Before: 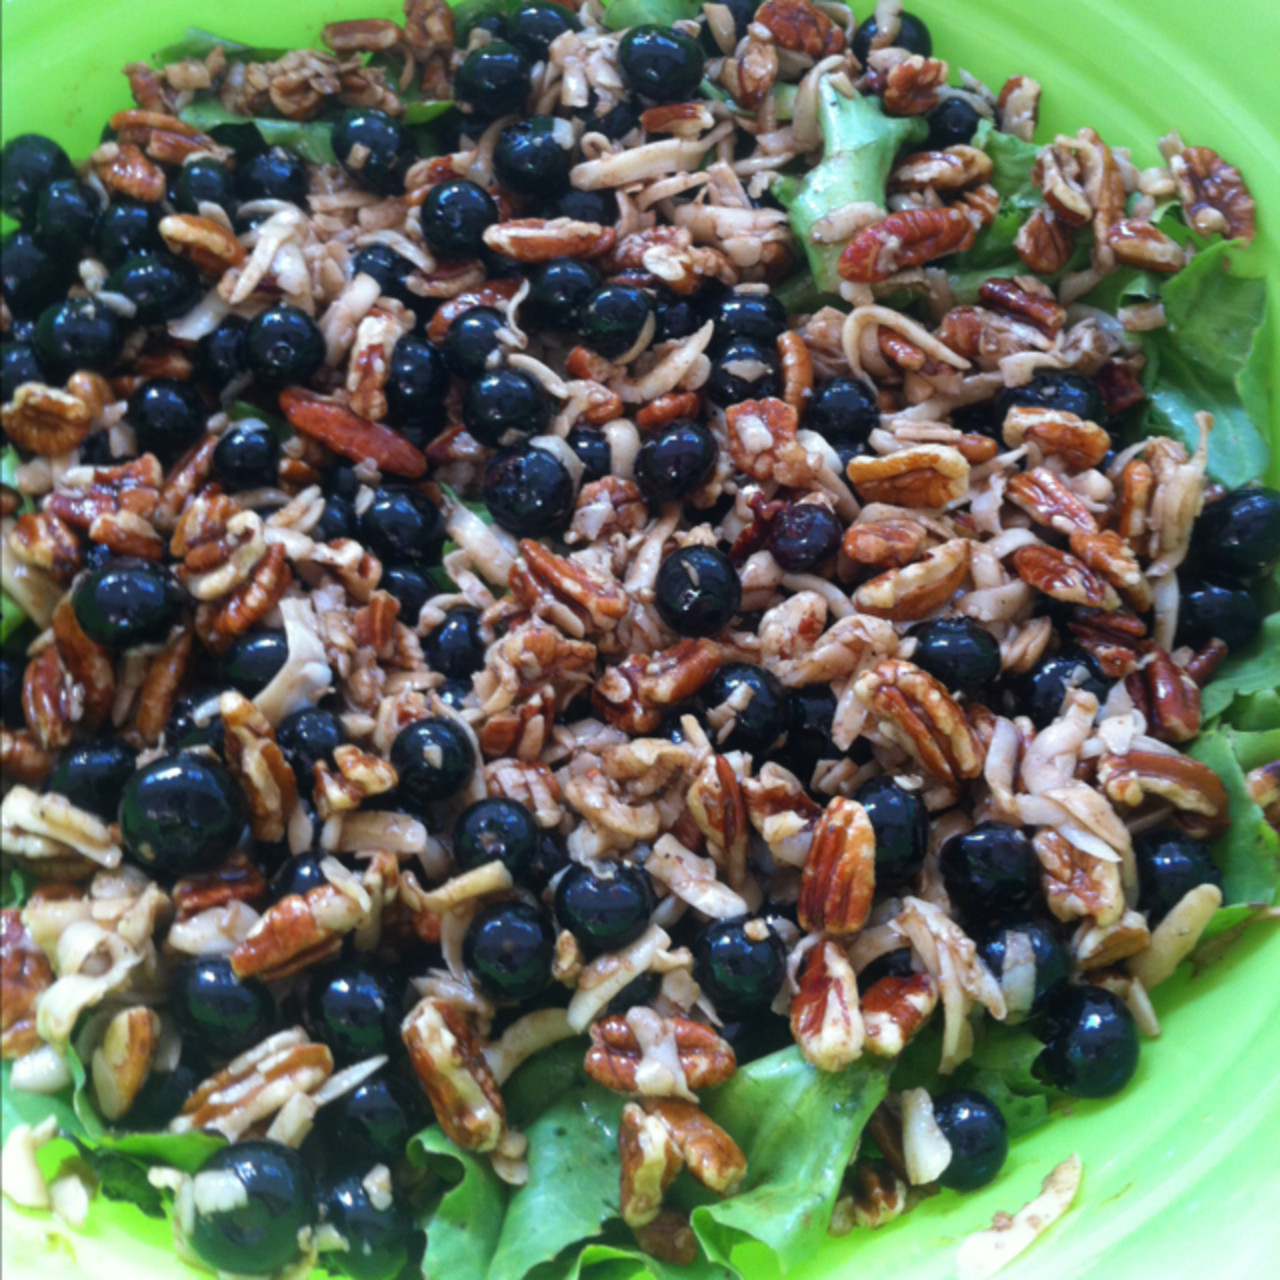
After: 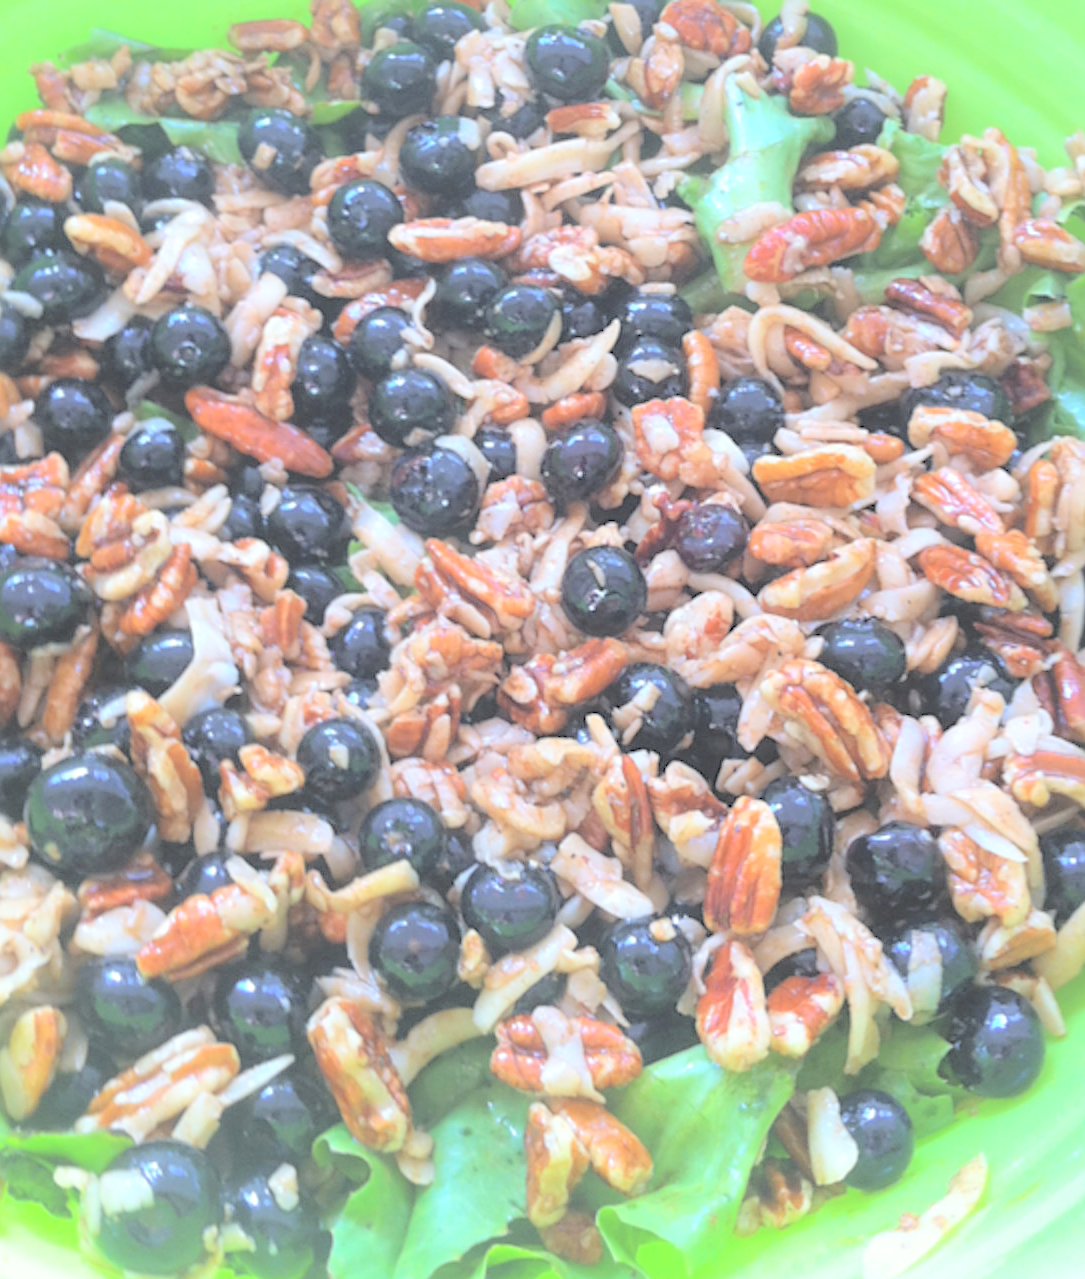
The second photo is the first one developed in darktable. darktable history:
contrast brightness saturation: brightness 0.993
crop: left 7.369%, right 7.832%
sharpen: on, module defaults
